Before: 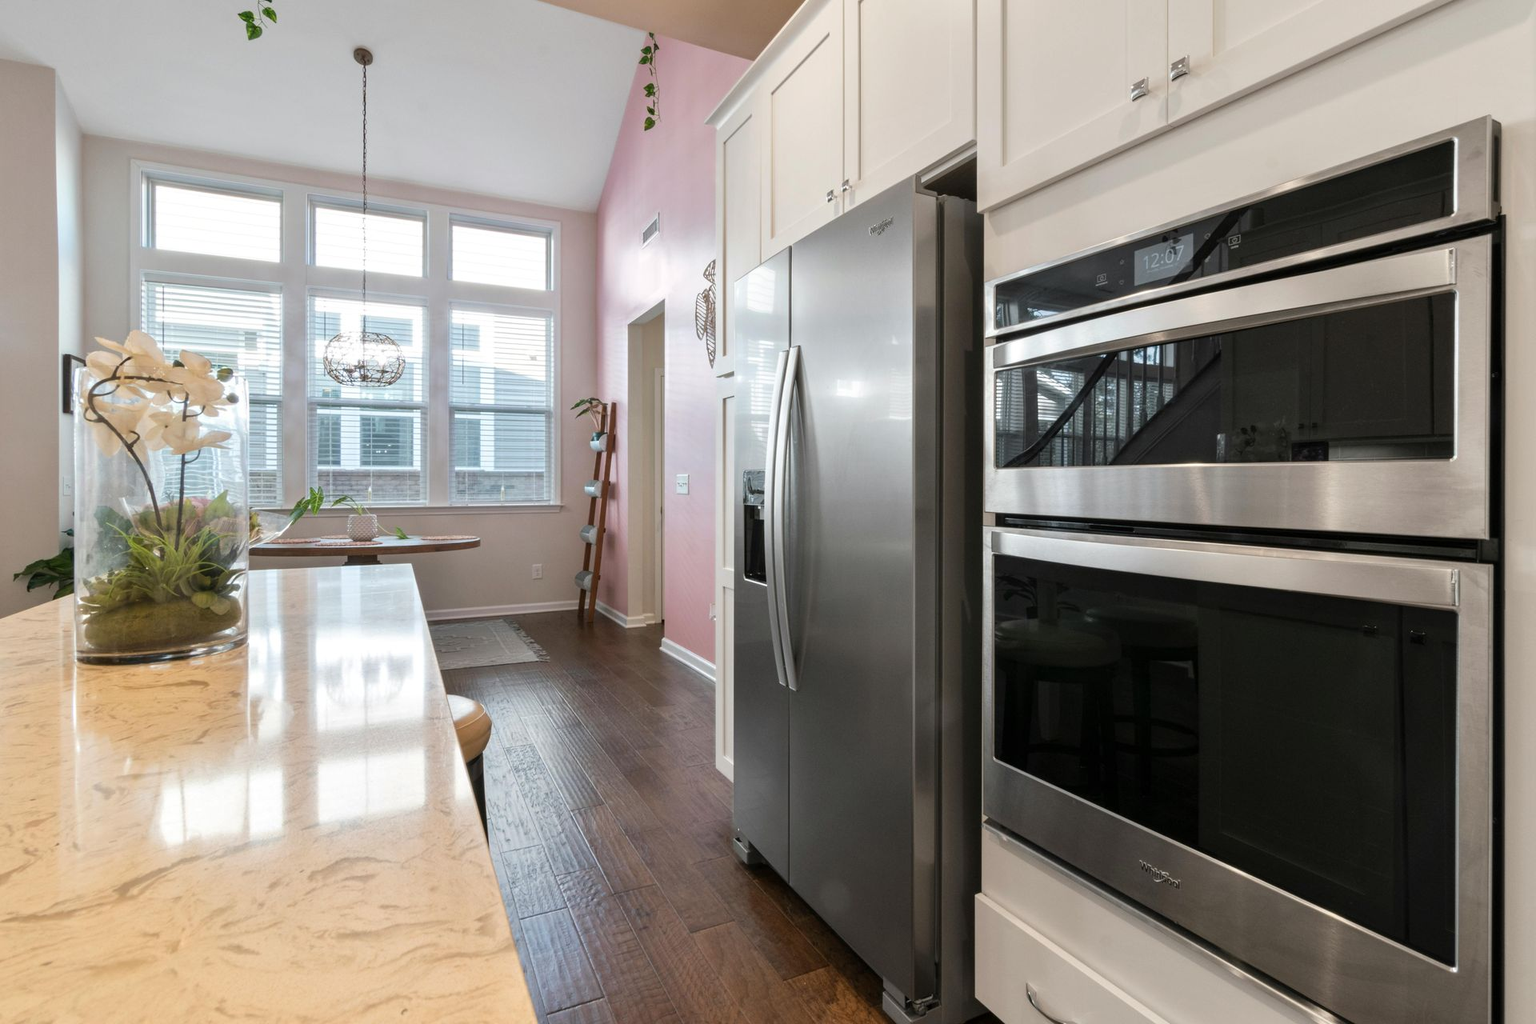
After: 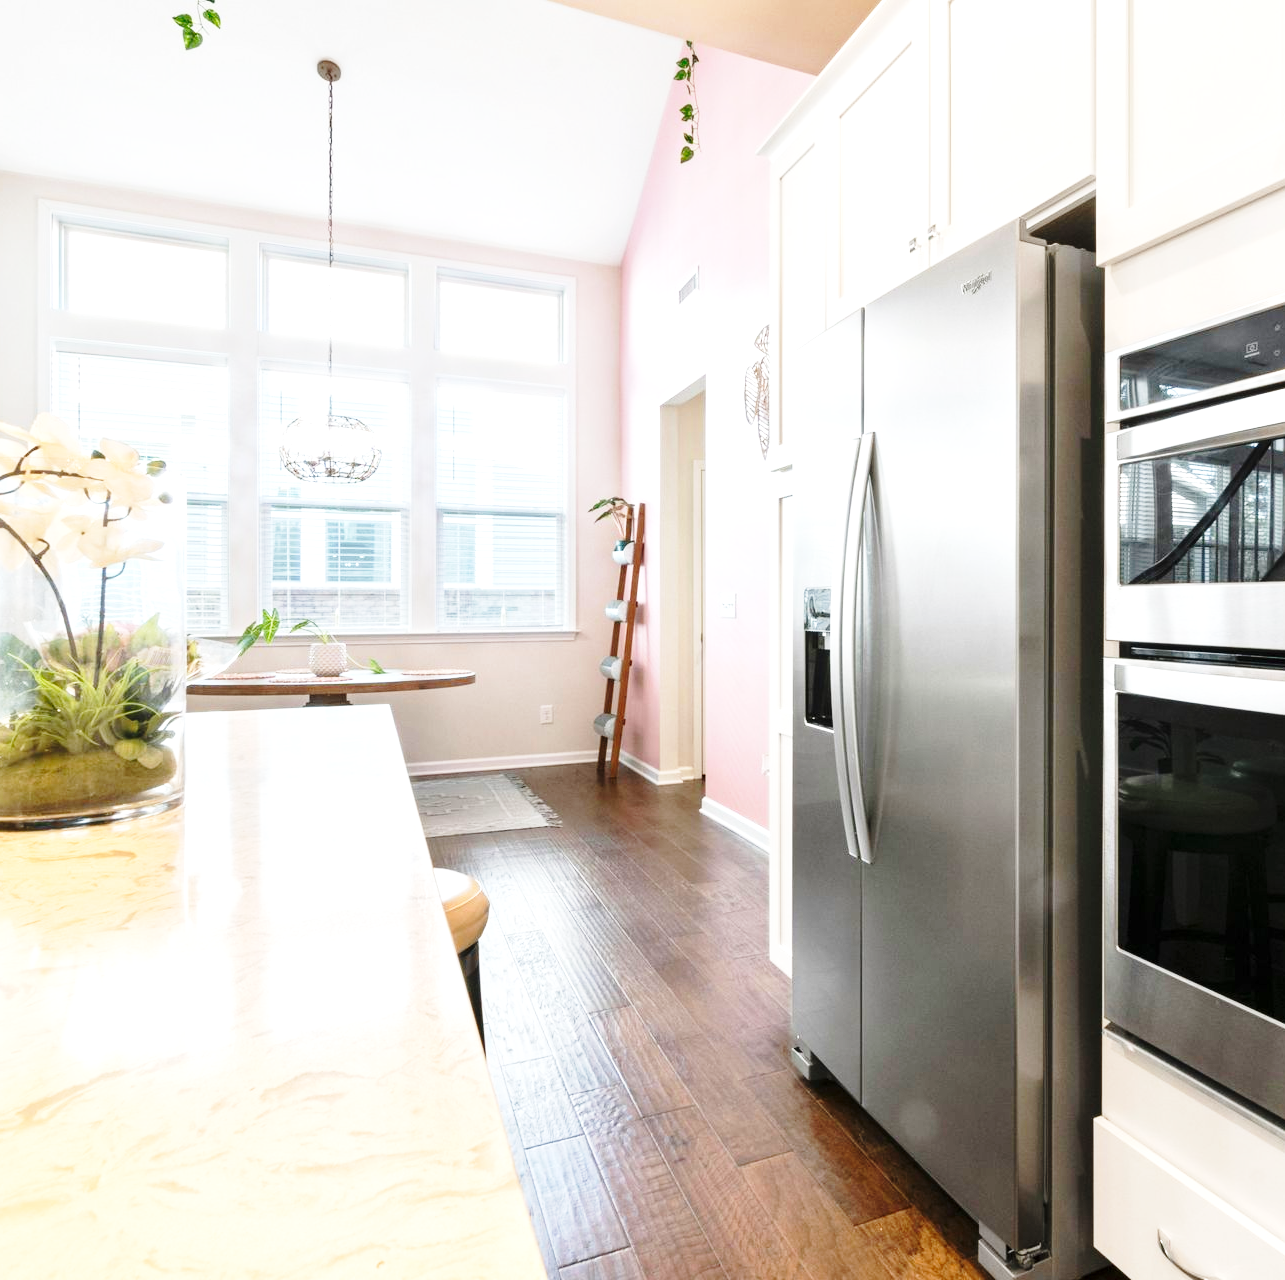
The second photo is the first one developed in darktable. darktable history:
crop and rotate: left 6.513%, right 26.512%
base curve: curves: ch0 [(0, 0) (0.028, 0.03) (0.121, 0.232) (0.46, 0.748) (0.859, 0.968) (1, 1)], preserve colors none
exposure: exposure 0.751 EV, compensate highlight preservation false
